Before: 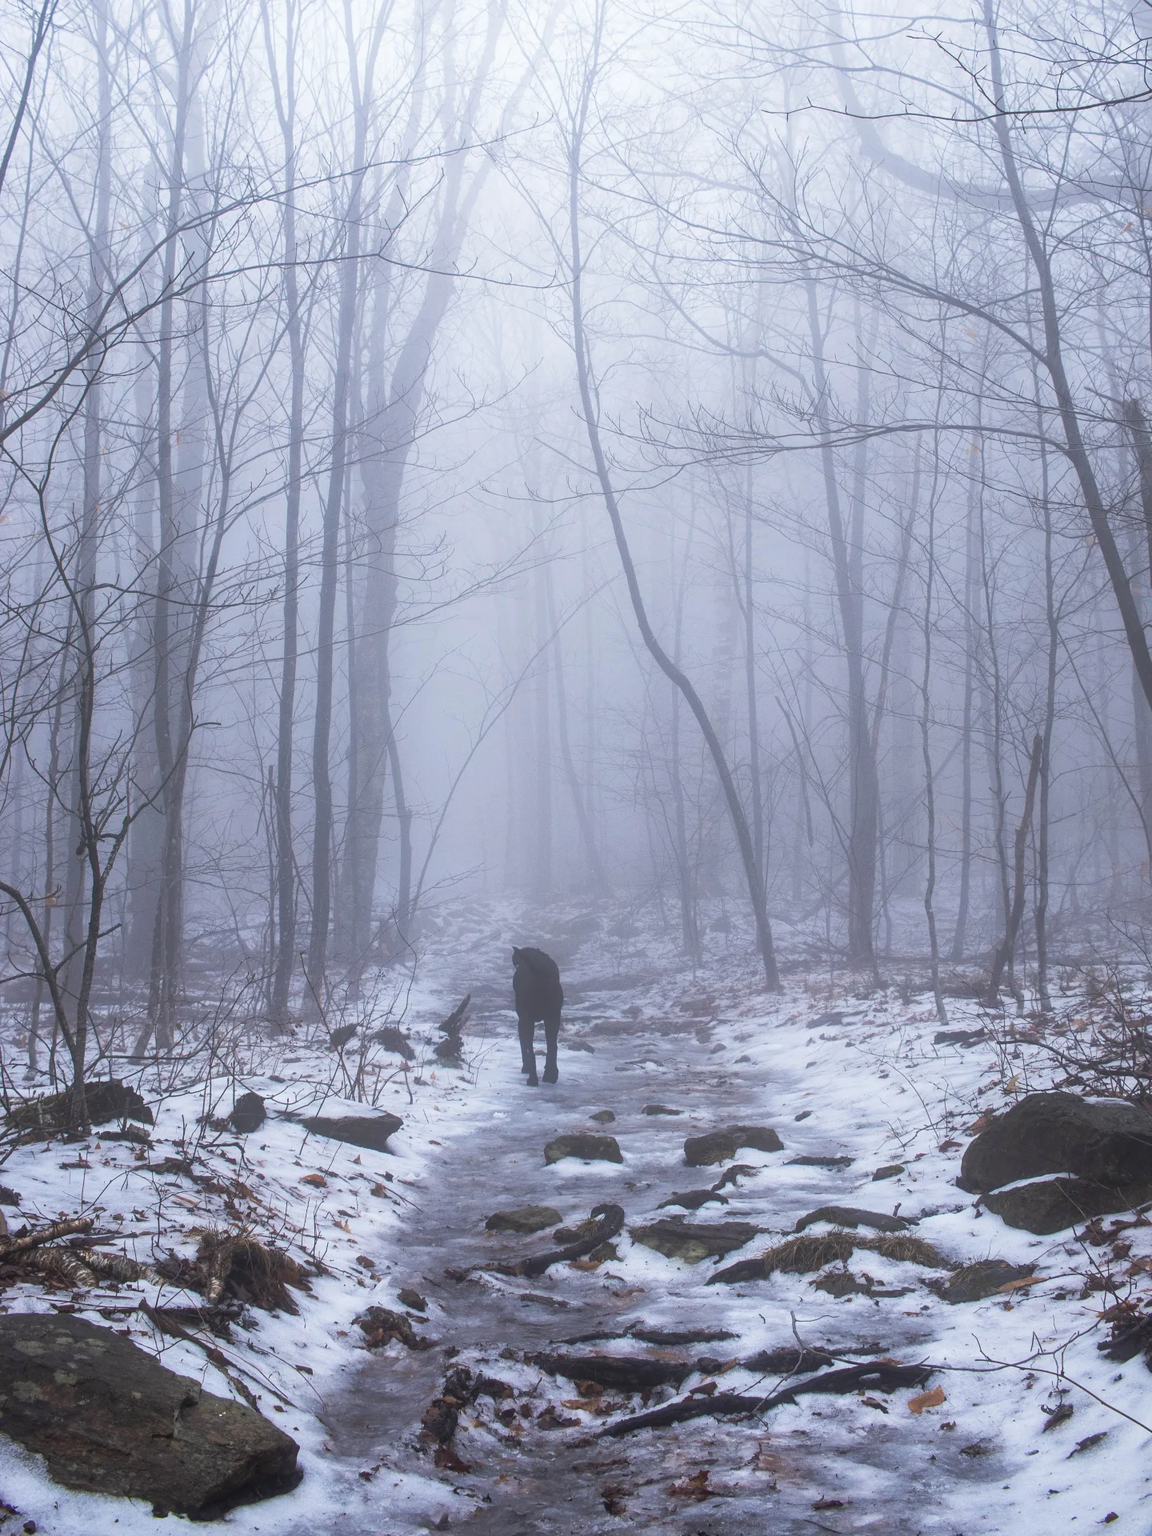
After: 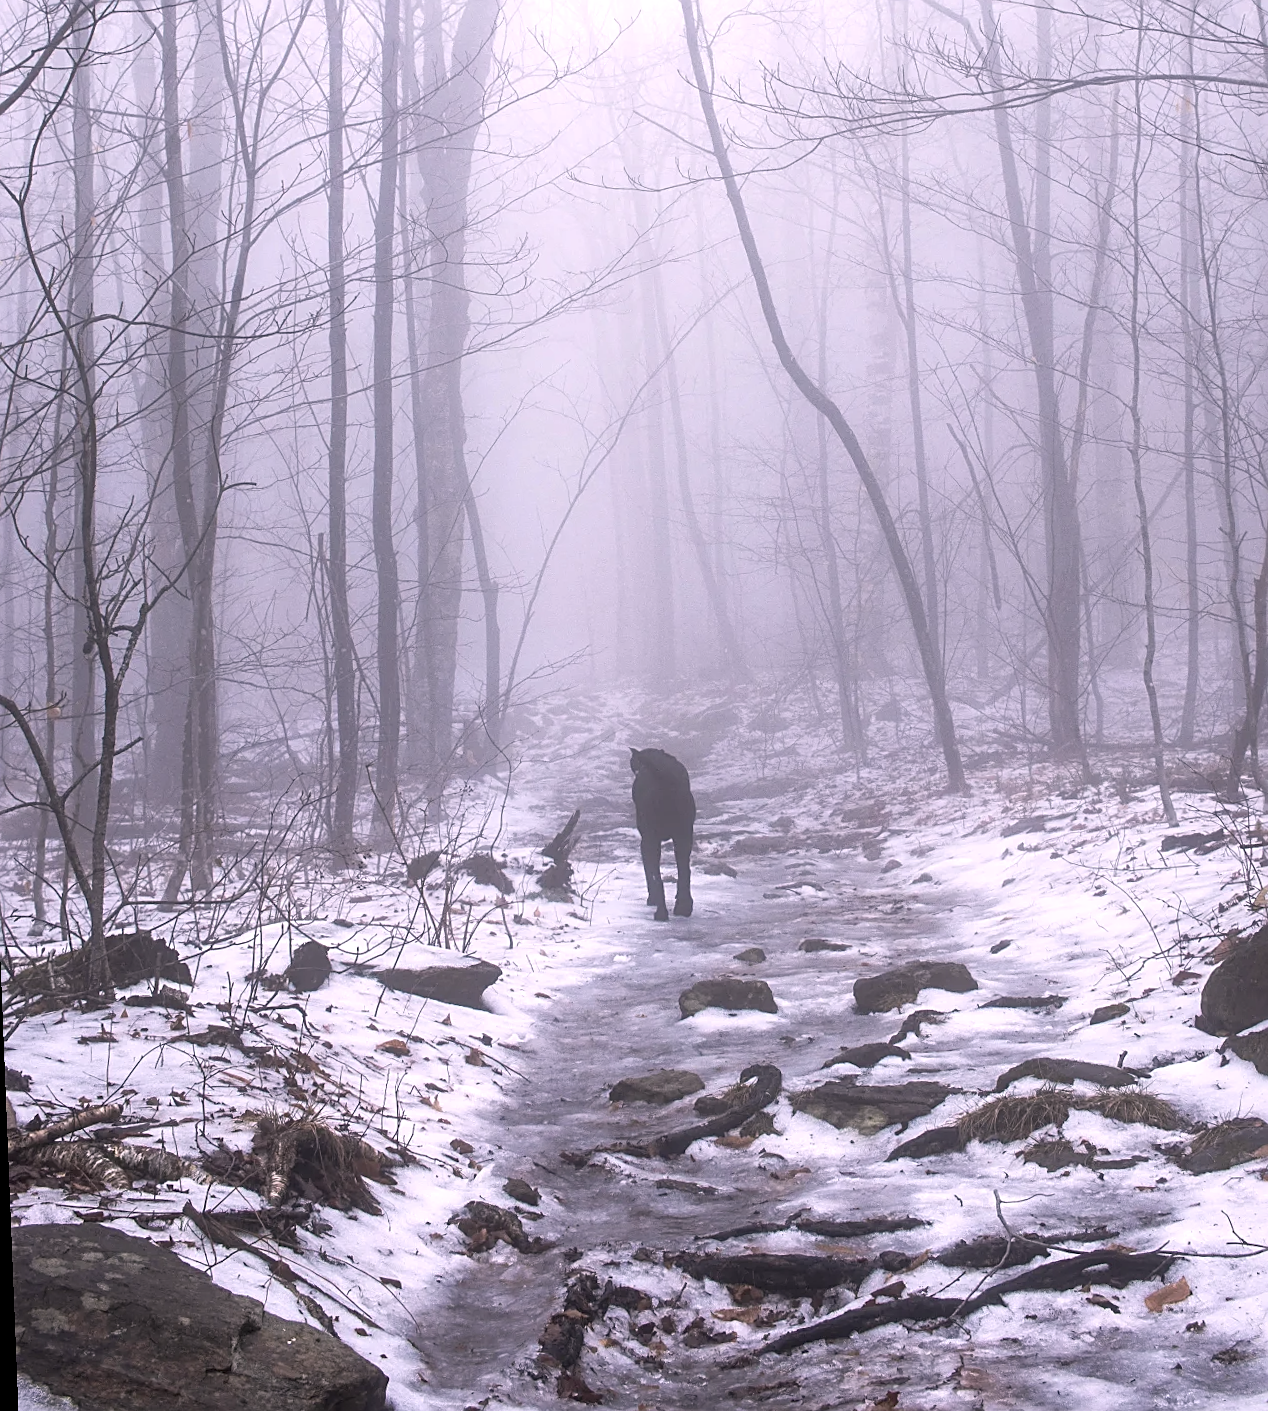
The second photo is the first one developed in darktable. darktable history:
rotate and perspective: rotation -2.12°, lens shift (vertical) 0.009, lens shift (horizontal) -0.008, automatic cropping original format, crop left 0.036, crop right 0.964, crop top 0.05, crop bottom 0.959
crop: top 20.916%, right 9.437%, bottom 0.316%
color correction: highlights a* 5.59, highlights b* 5.24, saturation 0.68
exposure: black level correction 0.003, exposure 0.383 EV, compensate highlight preservation false
white balance: red 1.05, blue 1.072
sharpen: on, module defaults
